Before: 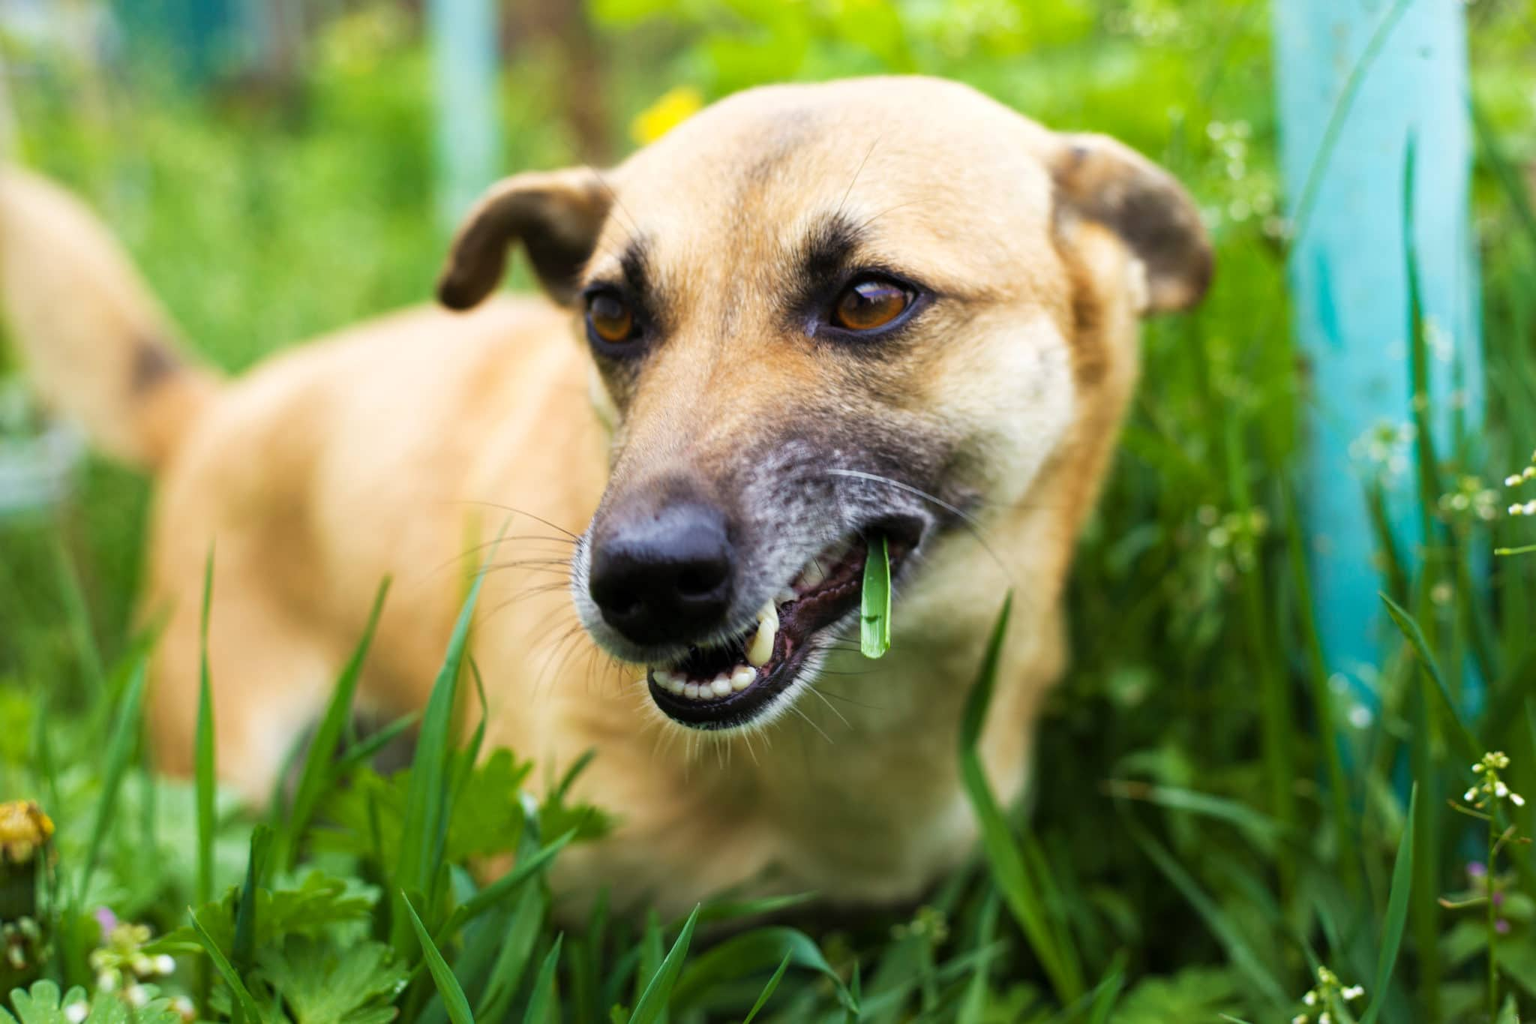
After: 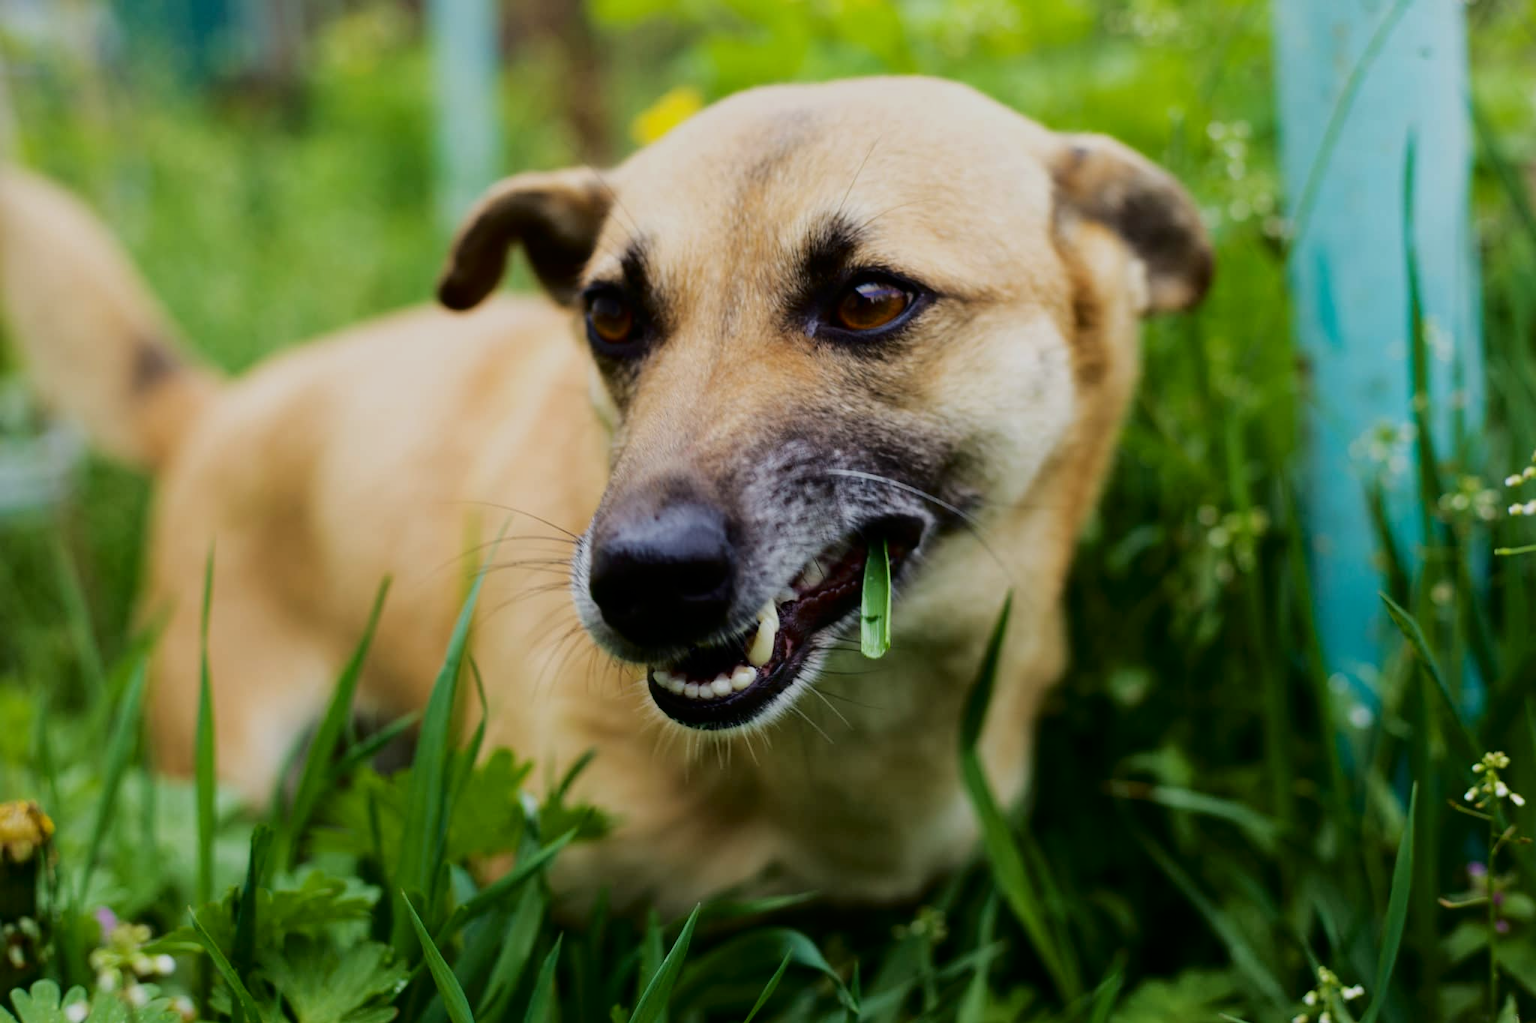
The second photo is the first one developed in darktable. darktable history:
exposure: exposure -0.582 EV, compensate highlight preservation false
fill light: exposure -2 EV, width 8.6
